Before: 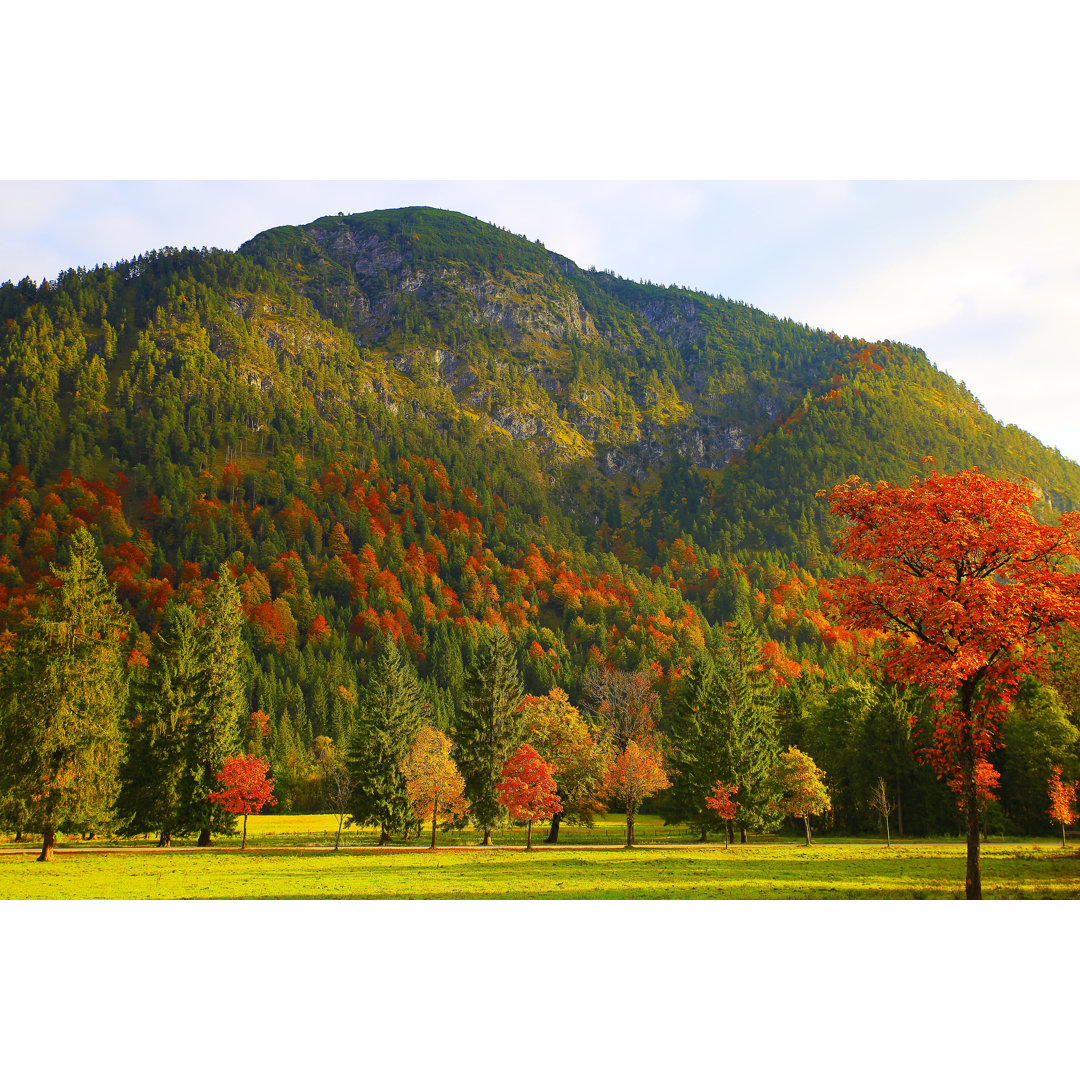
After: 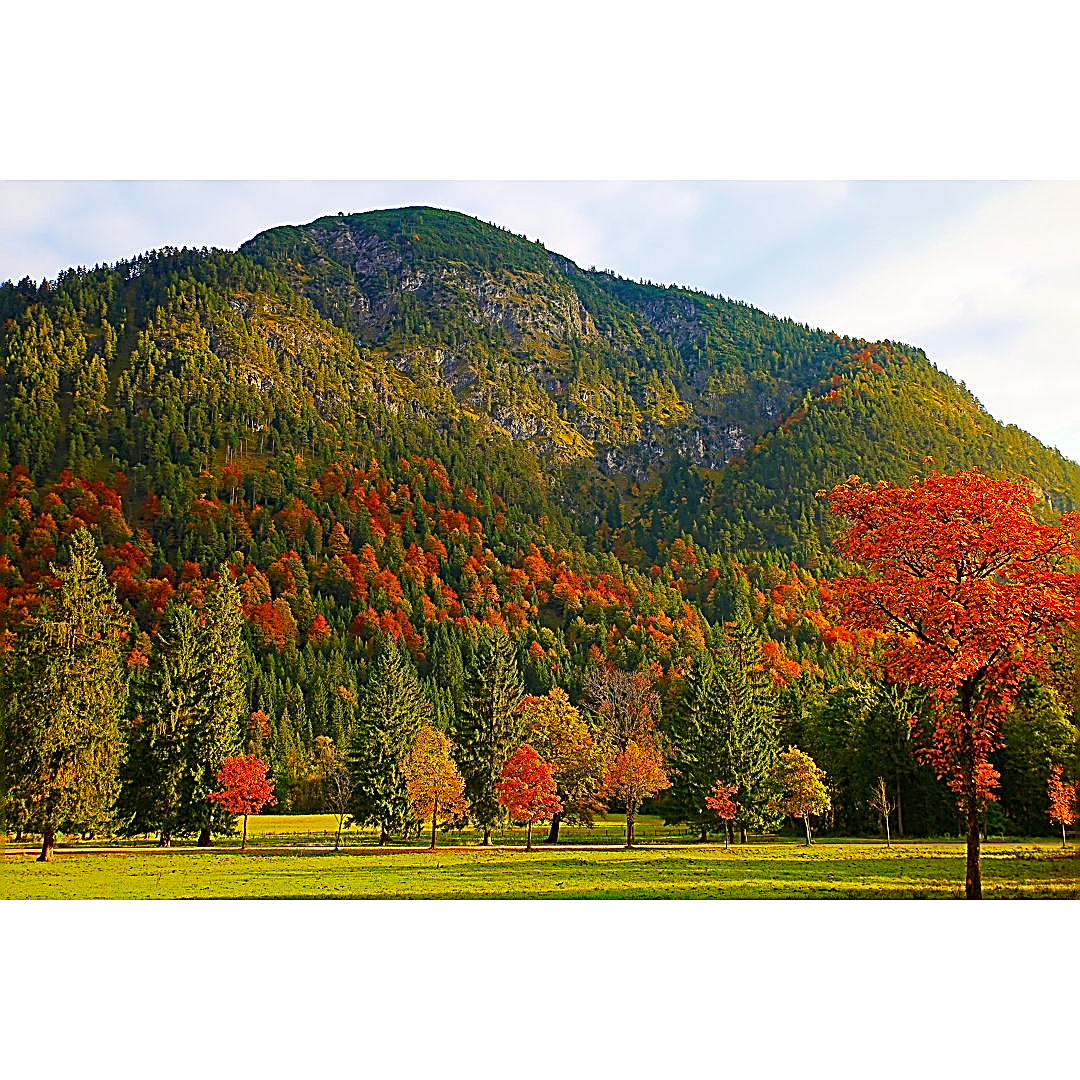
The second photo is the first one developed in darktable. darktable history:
color zones: curves: ch0 [(0, 0.444) (0.143, 0.442) (0.286, 0.441) (0.429, 0.441) (0.571, 0.441) (0.714, 0.441) (0.857, 0.442) (1, 0.444)]
sharpen: amount 1.993
contrast brightness saturation: saturation -0.068
